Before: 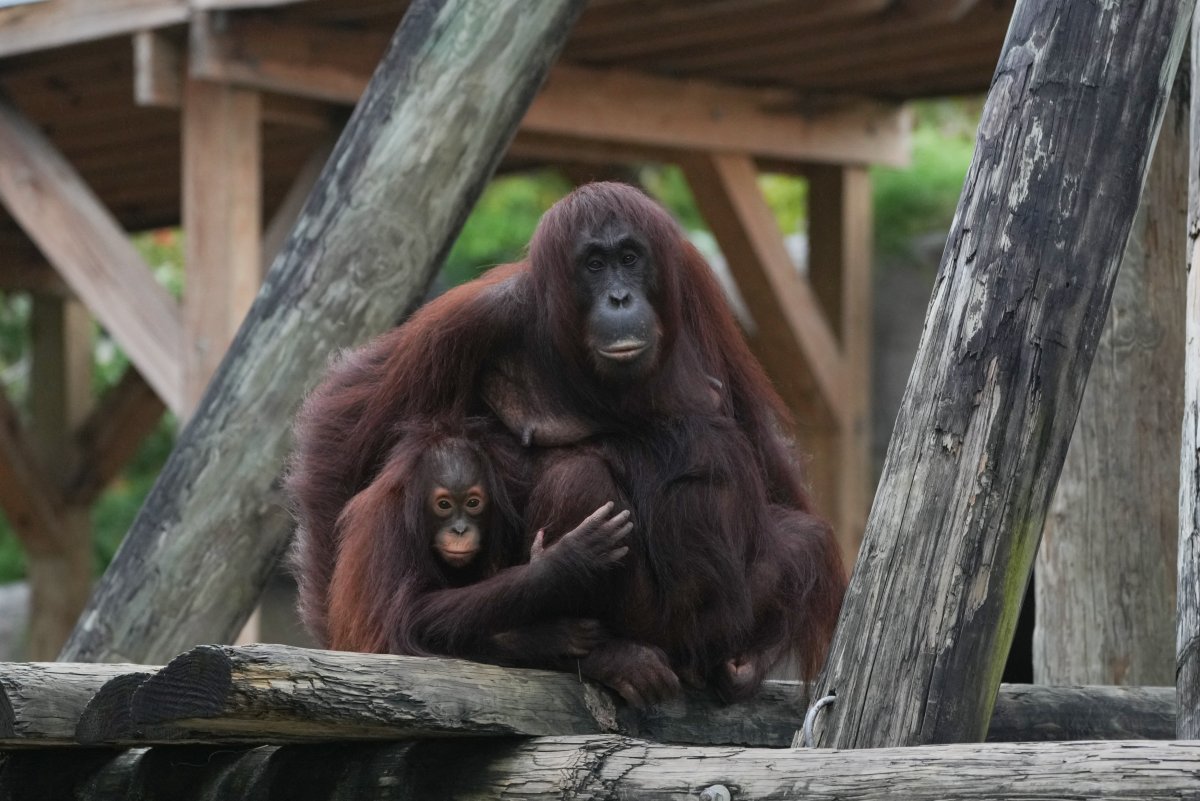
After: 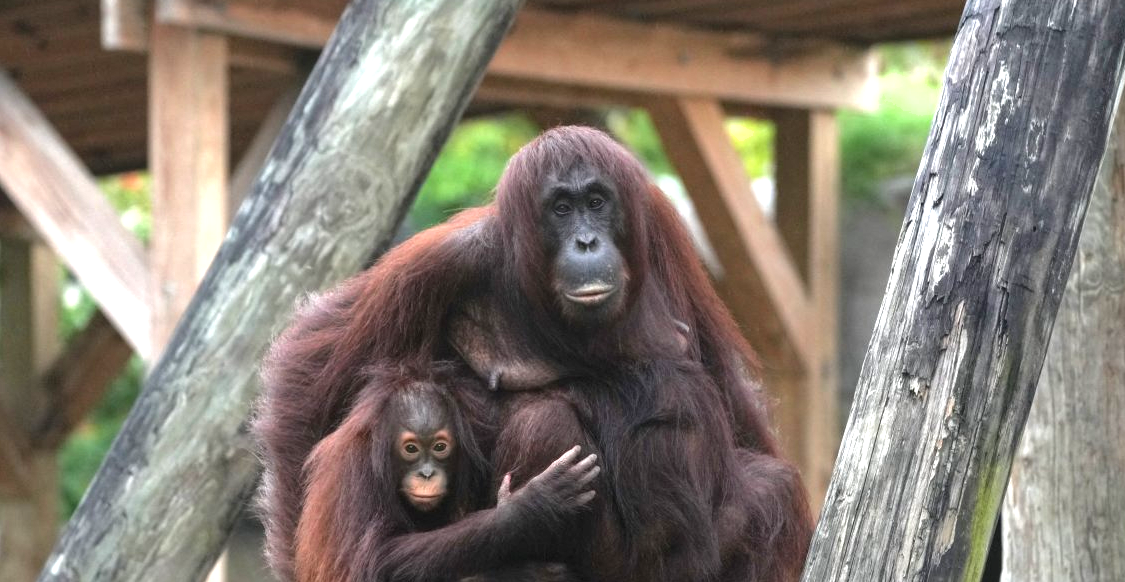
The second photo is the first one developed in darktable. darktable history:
crop: left 2.83%, top 7.085%, right 3.39%, bottom 20.182%
exposure: black level correction 0, exposure 1.349 EV, compensate exposure bias true, compensate highlight preservation false
local contrast: highlights 106%, shadows 101%, detail 120%, midtone range 0.2
shadows and highlights: shadows -20.47, white point adjustment -1.91, highlights -35.01
